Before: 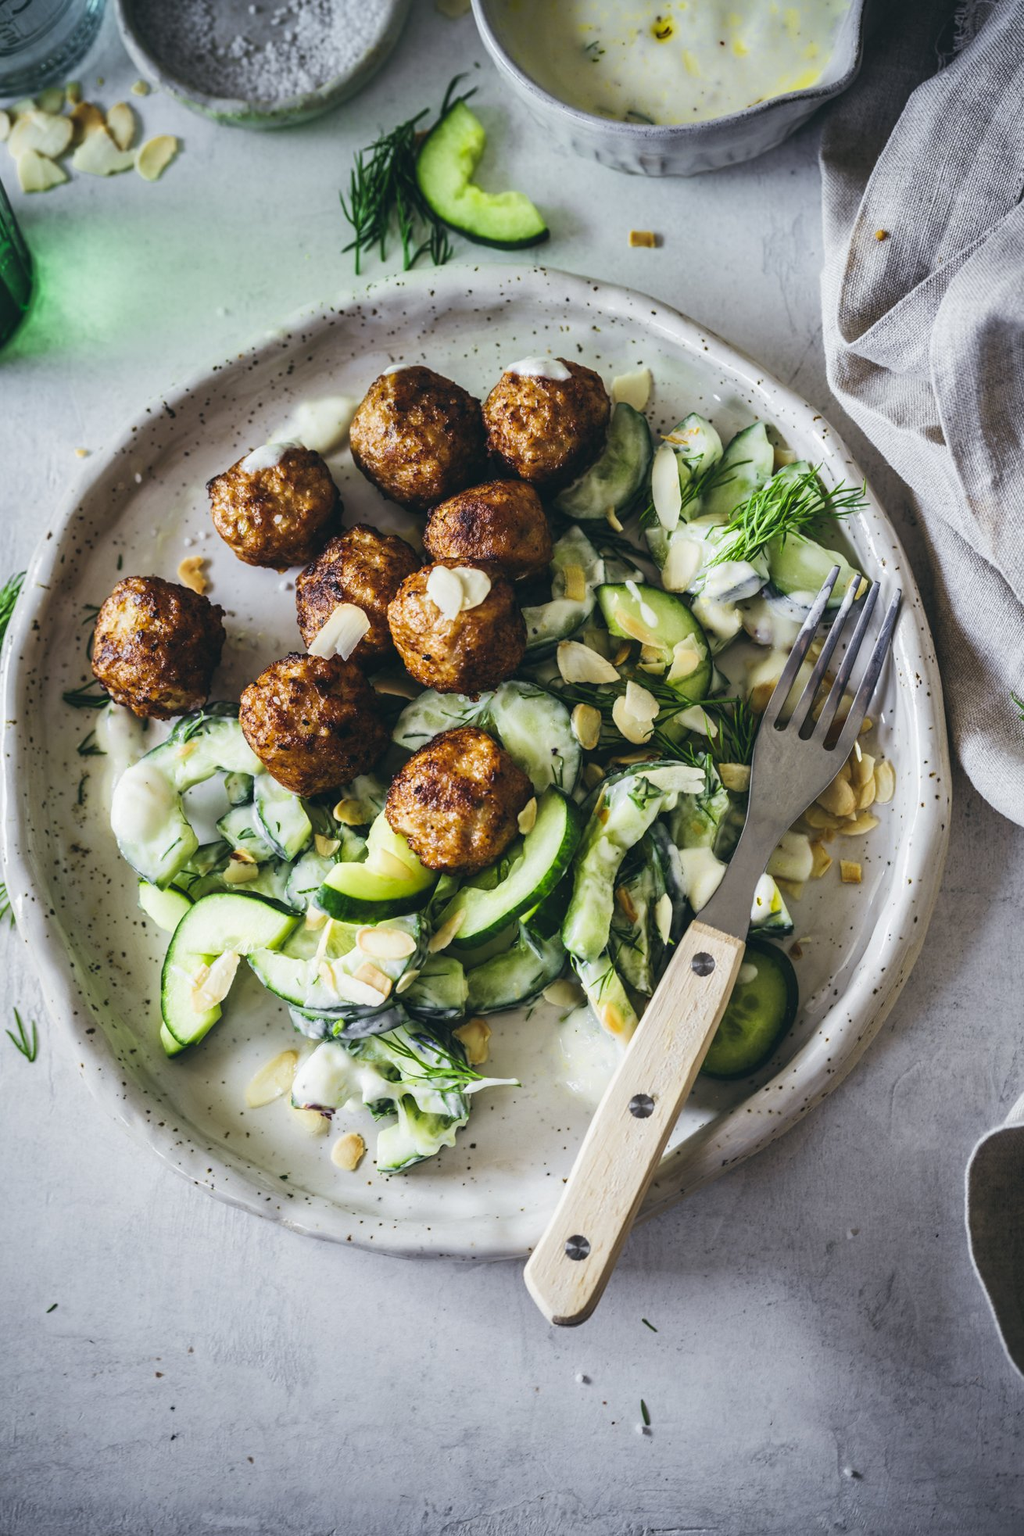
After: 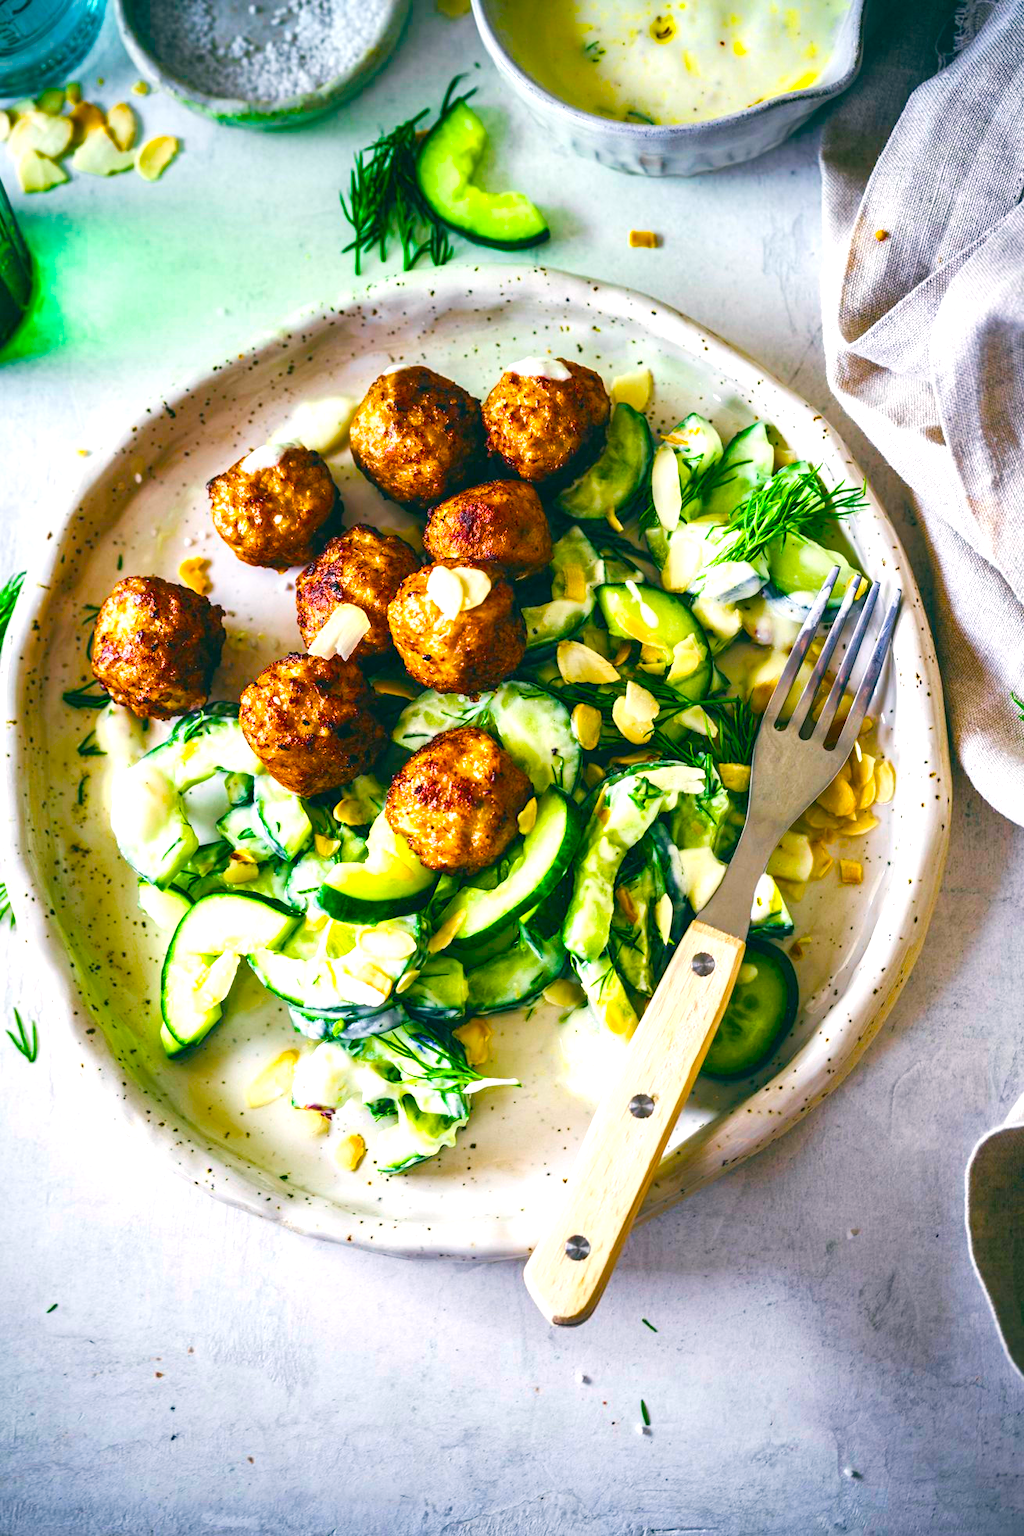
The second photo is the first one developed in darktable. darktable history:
levels: levels [0, 0.435, 0.917]
color balance rgb: linear chroma grading › shadows 10%, linear chroma grading › highlights 10%, linear chroma grading › global chroma 15%, linear chroma grading › mid-tones 15%, perceptual saturation grading › global saturation 40%, perceptual saturation grading › highlights -25%, perceptual saturation grading › mid-tones 35%, perceptual saturation grading › shadows 35%, perceptual brilliance grading › global brilliance 11.29%, global vibrance 11.29%
color correction: highlights a* 4.02, highlights b* 4.98, shadows a* -7.55, shadows b* 4.98
